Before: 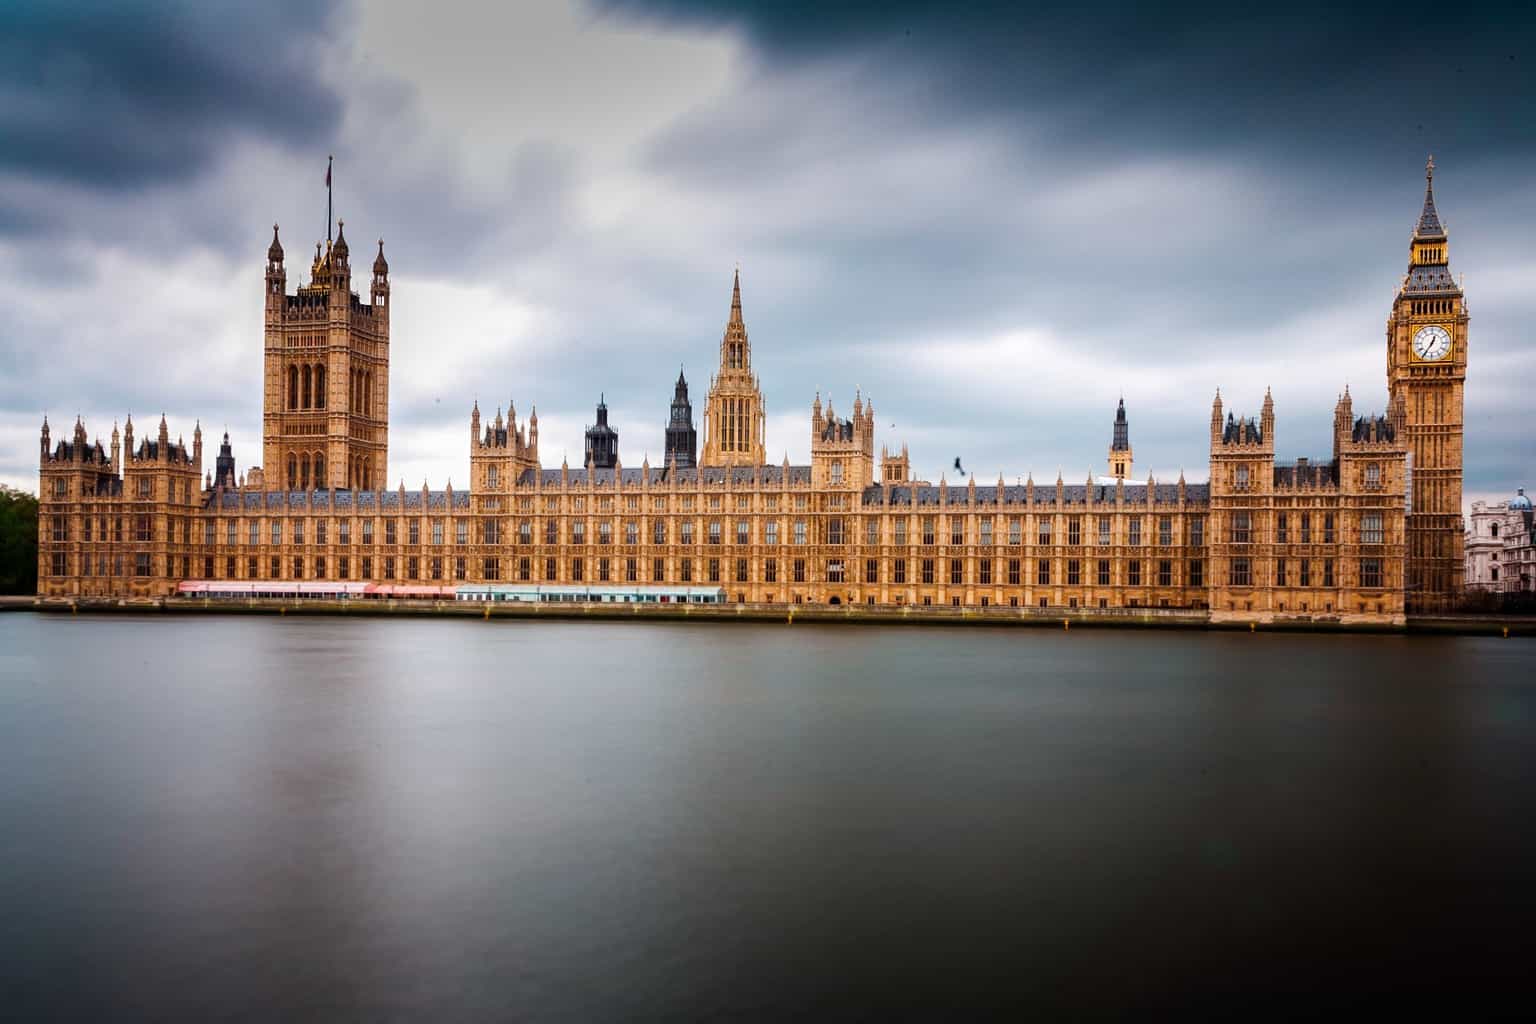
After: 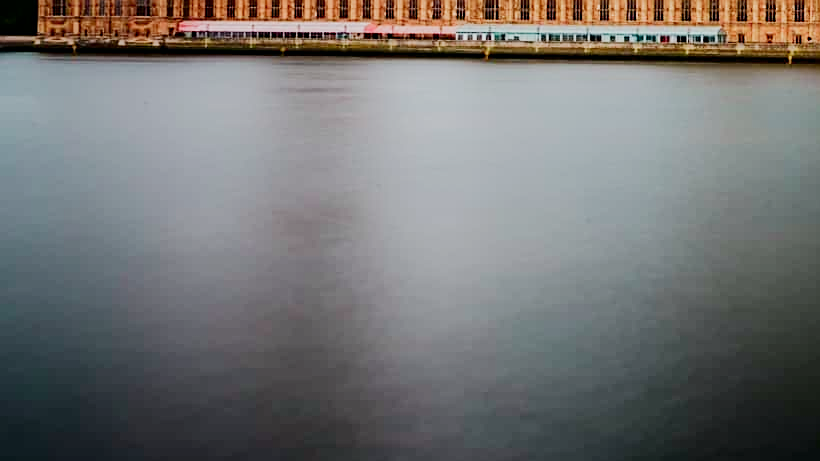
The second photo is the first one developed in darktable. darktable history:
velvia: on, module defaults
crop and rotate: top 54.778%, right 46.61%, bottom 0.159%
sigmoid: contrast 1.05, skew -0.15
sharpen: on, module defaults
tone curve: curves: ch0 [(0, 0) (0.035, 0.011) (0.133, 0.076) (0.285, 0.265) (0.491, 0.541) (0.617, 0.693) (0.704, 0.77) (0.794, 0.865) (0.895, 0.938) (1, 0.976)]; ch1 [(0, 0) (0.318, 0.278) (0.444, 0.427) (0.502, 0.497) (0.543, 0.547) (0.601, 0.641) (0.746, 0.764) (1, 1)]; ch2 [(0, 0) (0.316, 0.292) (0.381, 0.37) (0.423, 0.448) (0.476, 0.482) (0.502, 0.5) (0.543, 0.547) (0.587, 0.613) (0.642, 0.672) (0.704, 0.727) (0.865, 0.827) (1, 0.951)], color space Lab, independent channels, preserve colors none
